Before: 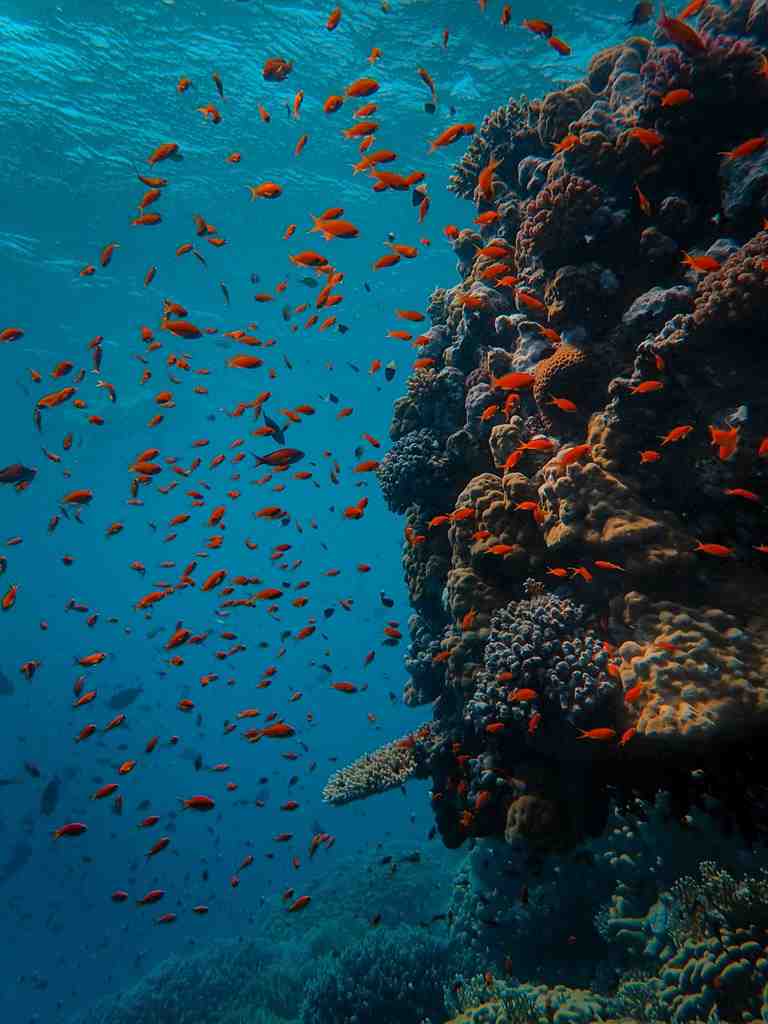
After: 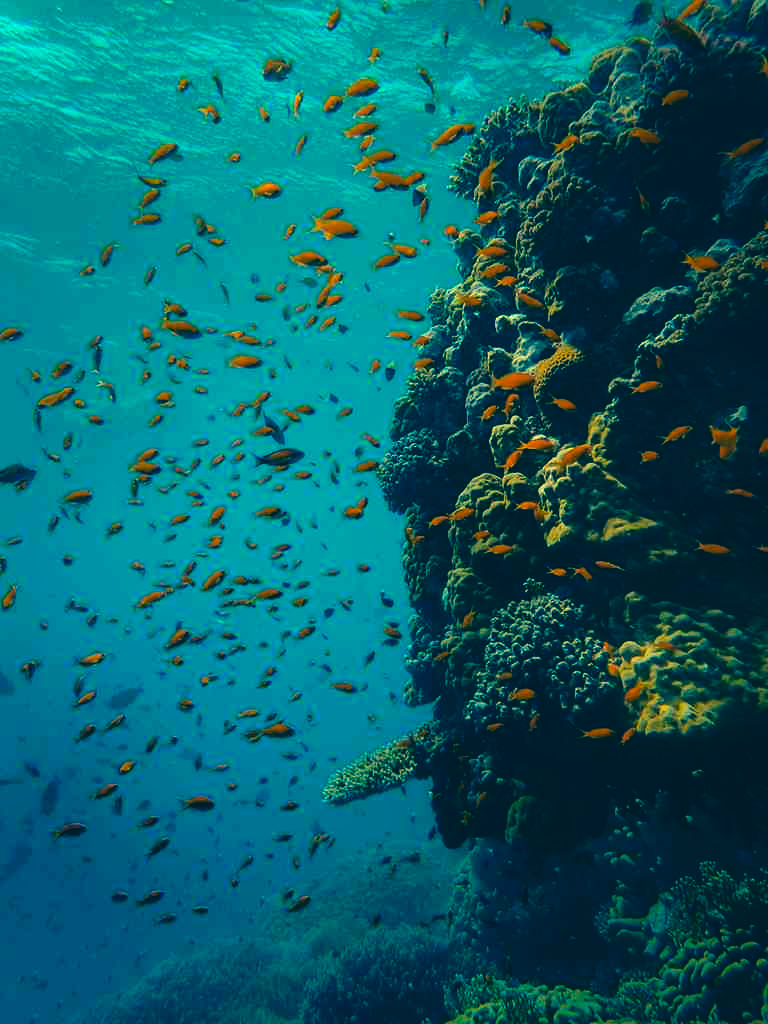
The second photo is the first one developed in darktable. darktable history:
tone equalizer: -8 EV -0.711 EV, -7 EV -0.716 EV, -6 EV -0.6 EV, -5 EV -0.381 EV, -3 EV 0.395 EV, -2 EV 0.6 EV, -1 EV 0.677 EV, +0 EV 0.769 EV, mask exposure compensation -0.493 EV
color correction: highlights a* -15.95, highlights b* 39.58, shadows a* -39.65, shadows b* -25.5
